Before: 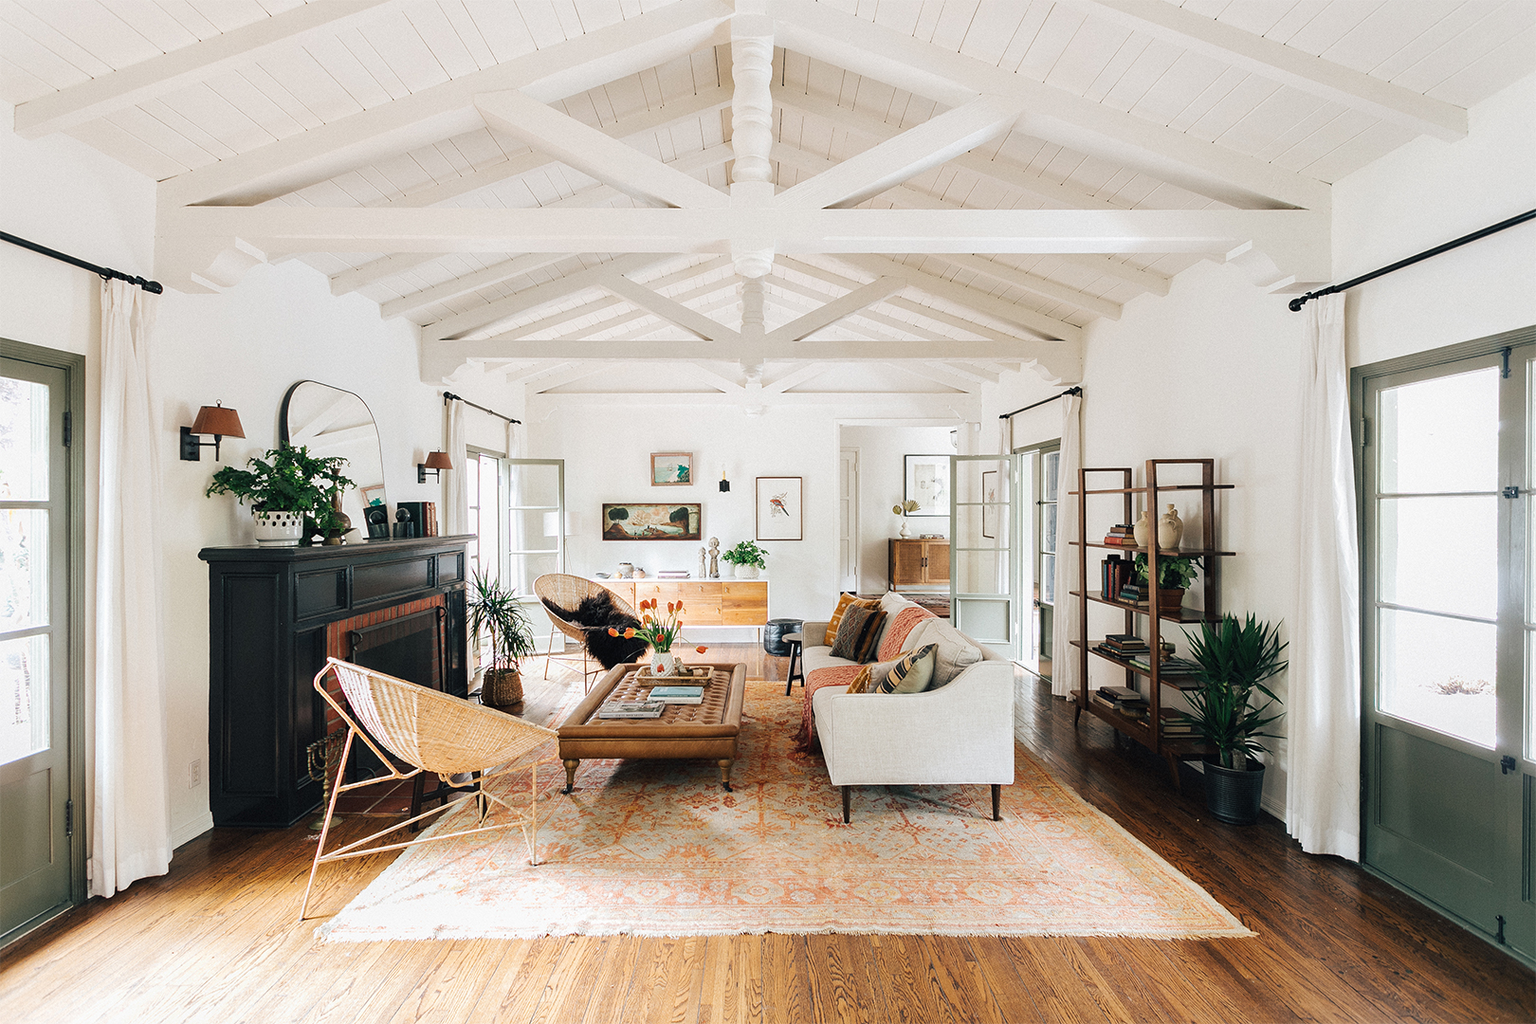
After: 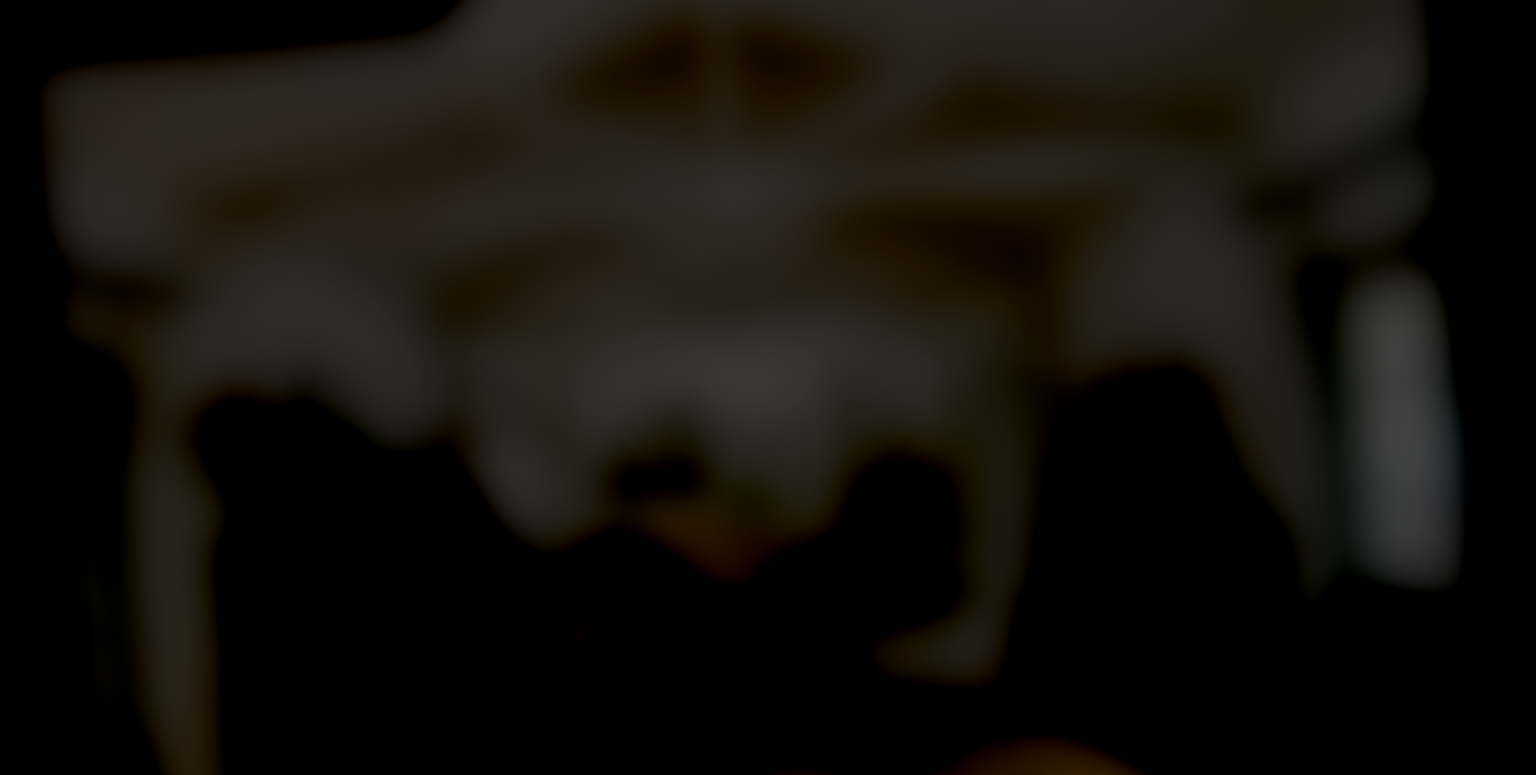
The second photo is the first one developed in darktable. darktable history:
sharpen: on, module defaults
rotate and perspective: rotation -5.2°, automatic cropping off
color balance rgb: shadows lift › luminance -9.41%, highlights gain › luminance 17.6%, global offset › luminance -1.45%, perceptual saturation grading › highlights -17.77%, perceptual saturation grading › mid-tones 33.1%, perceptual saturation grading › shadows 50.52%, global vibrance 24.22%
grain: coarseness 0.81 ISO, strength 1.34%, mid-tones bias 0%
crop and rotate: top 8.293%, bottom 20.996%
local contrast: highlights 100%, shadows 100%, detail 120%, midtone range 0.2
lowpass: radius 31.92, contrast 1.72, brightness -0.98, saturation 0.94
tone equalizer: -8 EV -2 EV, -7 EV -2 EV, -6 EV -2 EV, -5 EV -2 EV, -4 EV -2 EV, -3 EV -2 EV, -2 EV -2 EV, -1 EV -1.63 EV, +0 EV -2 EV
